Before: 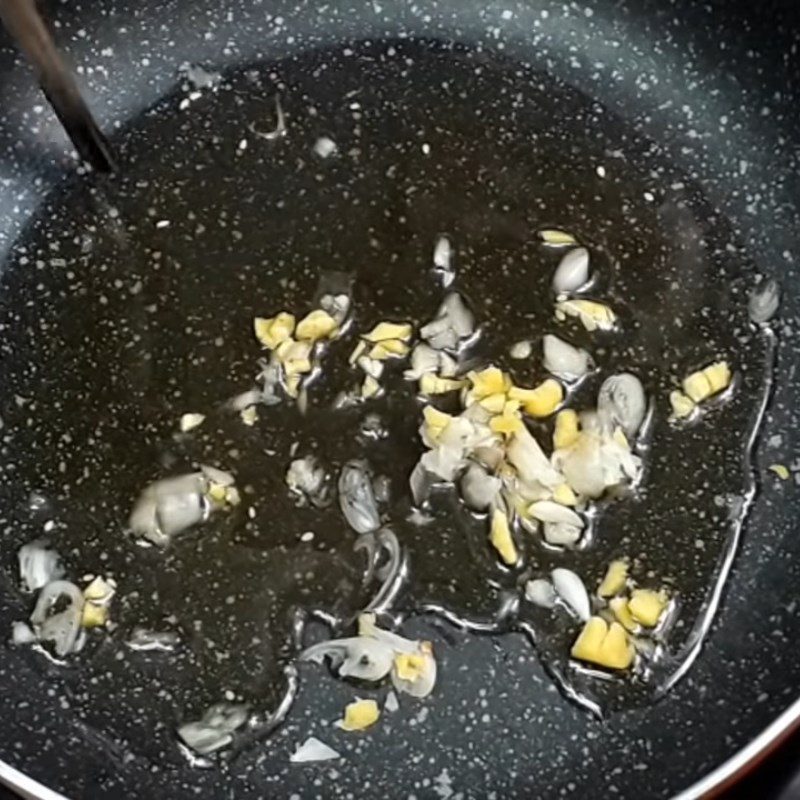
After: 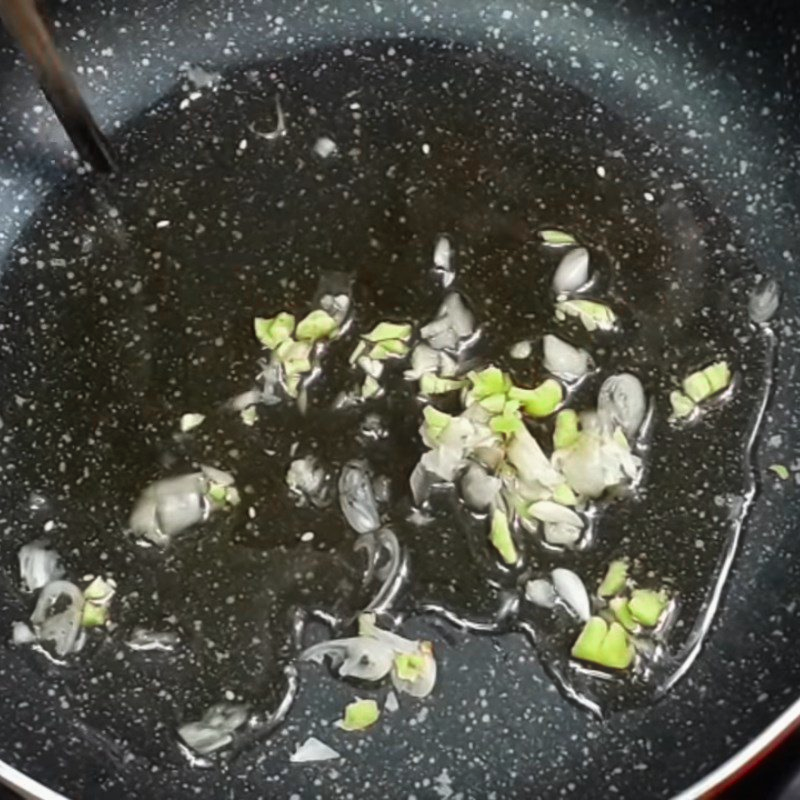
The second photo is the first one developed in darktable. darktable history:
haze removal: strength -0.095, compatibility mode true, adaptive false
color zones: curves: ch0 [(0, 0.466) (0.128, 0.466) (0.25, 0.5) (0.375, 0.456) (0.5, 0.5) (0.625, 0.5) (0.737, 0.652) (0.875, 0.5)]; ch1 [(0, 0.603) (0.125, 0.618) (0.261, 0.348) (0.372, 0.353) (0.497, 0.363) (0.611, 0.45) (0.731, 0.427) (0.875, 0.518) (0.998, 0.652)]; ch2 [(0, 0.559) (0.125, 0.451) (0.253, 0.564) (0.37, 0.578) (0.5, 0.466) (0.625, 0.471) (0.731, 0.471) (0.88, 0.485)]
contrast brightness saturation: contrast -0.024, brightness -0.006, saturation 0.031
color balance rgb: perceptual saturation grading › global saturation 39.709%
